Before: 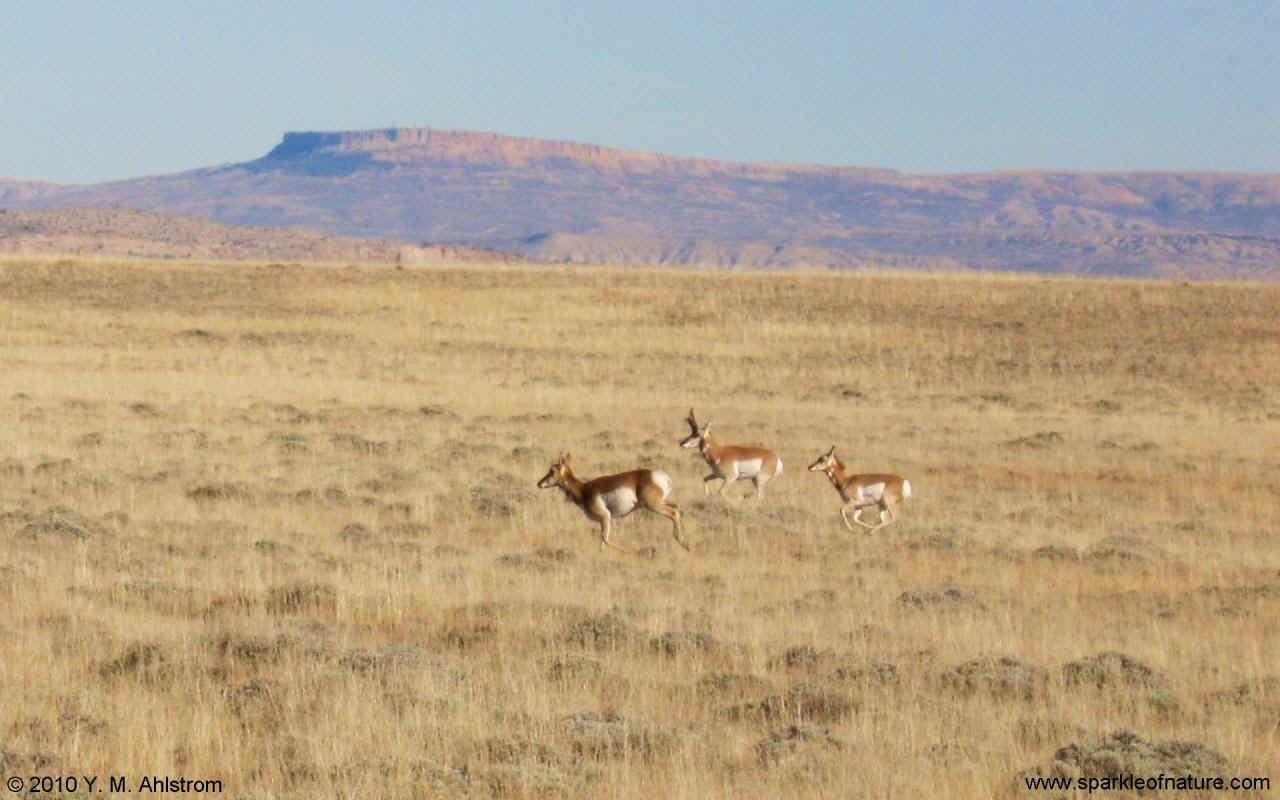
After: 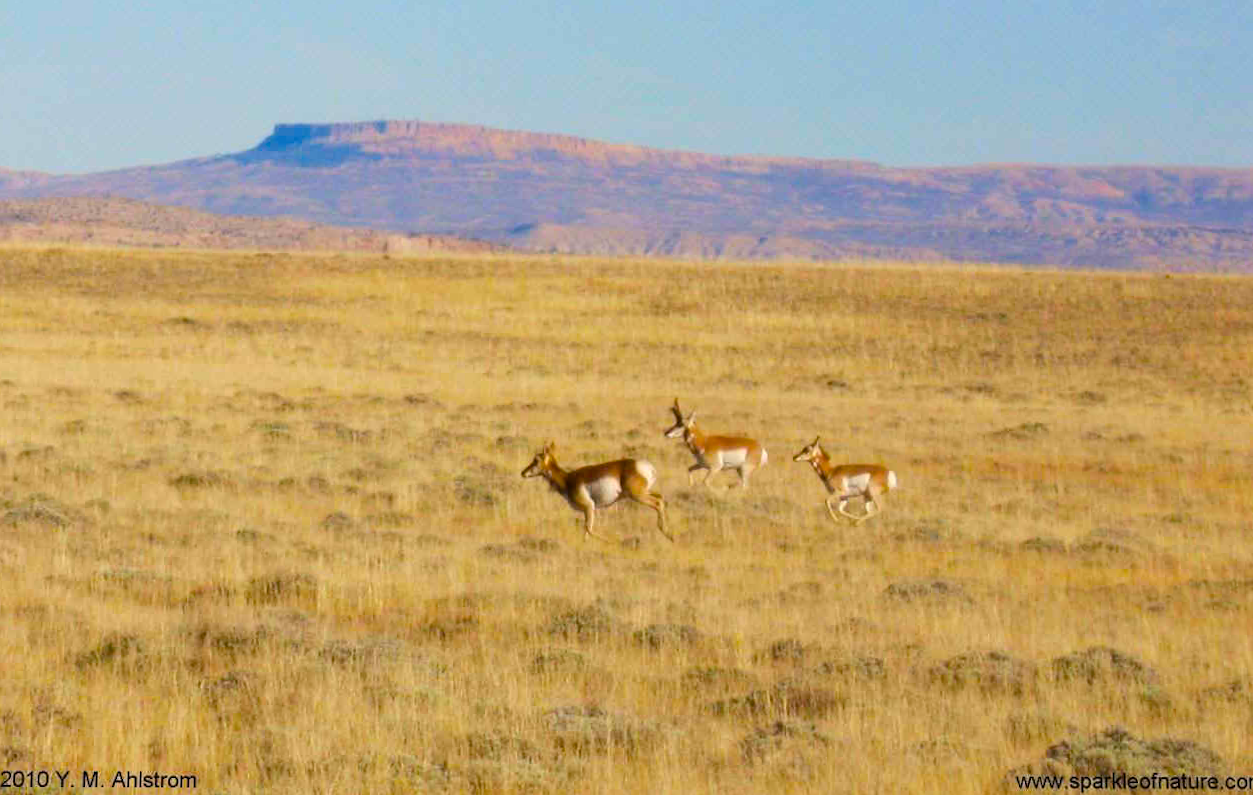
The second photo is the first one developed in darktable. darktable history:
color balance rgb: linear chroma grading › global chroma 15%, perceptual saturation grading › global saturation 30%
rotate and perspective: rotation 0.226°, lens shift (vertical) -0.042, crop left 0.023, crop right 0.982, crop top 0.006, crop bottom 0.994
